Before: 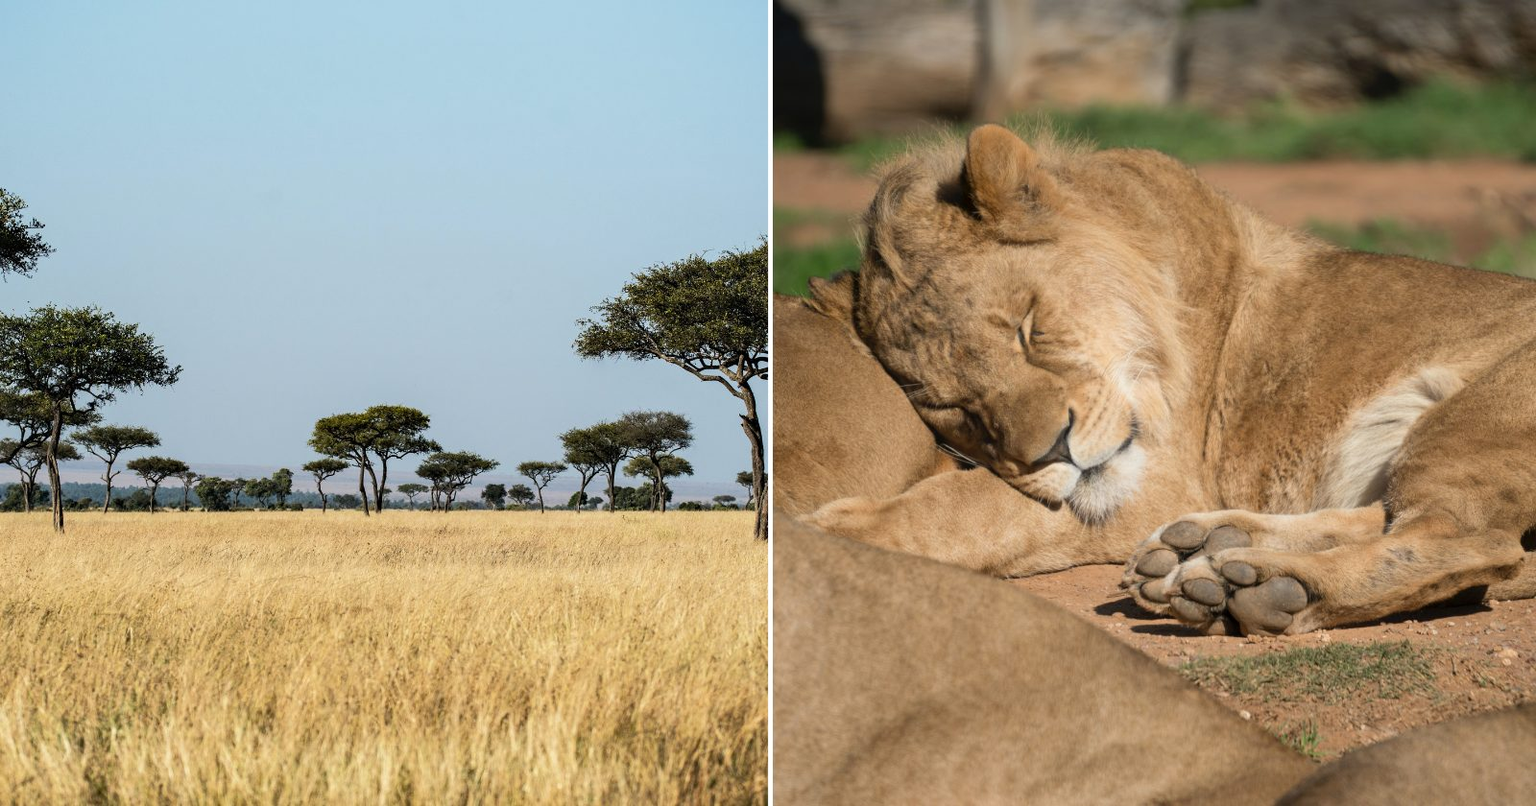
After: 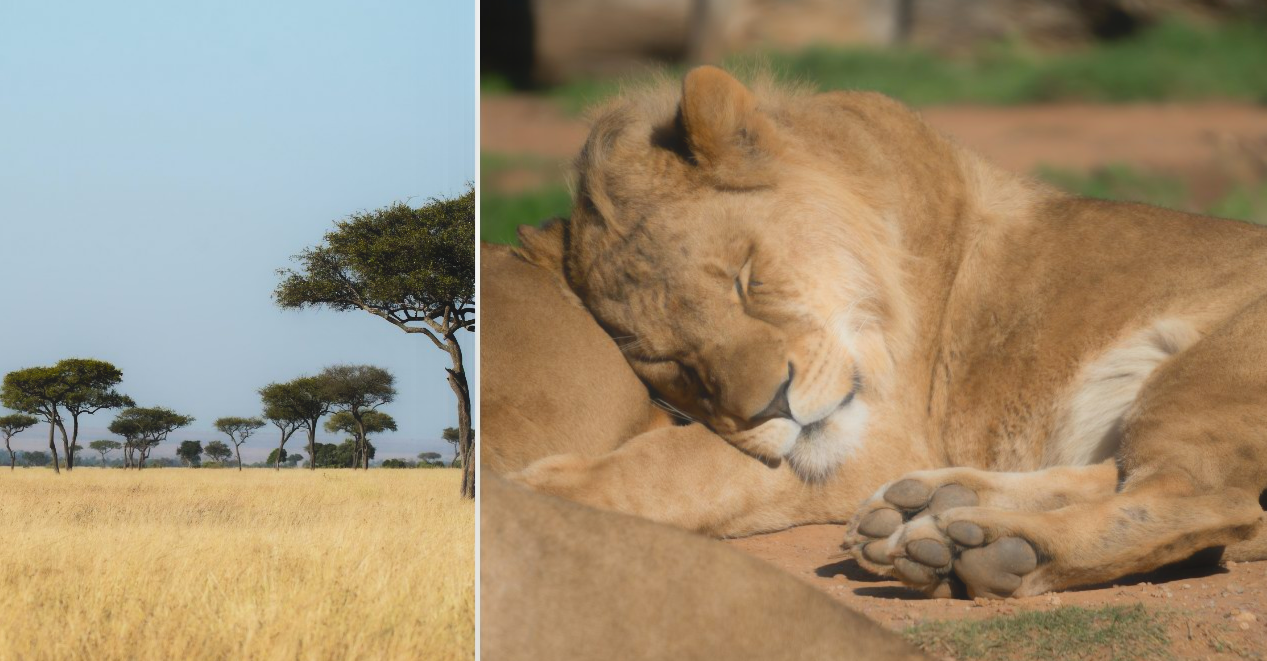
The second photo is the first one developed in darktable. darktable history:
contrast equalizer: octaves 7, y [[0.506, 0.531, 0.562, 0.606, 0.638, 0.669], [0.5 ×6], [0.5 ×6], [0 ×6], [0 ×6]], mix -0.997
crop and rotate: left 20.359%, top 7.722%, right 0.416%, bottom 13.502%
